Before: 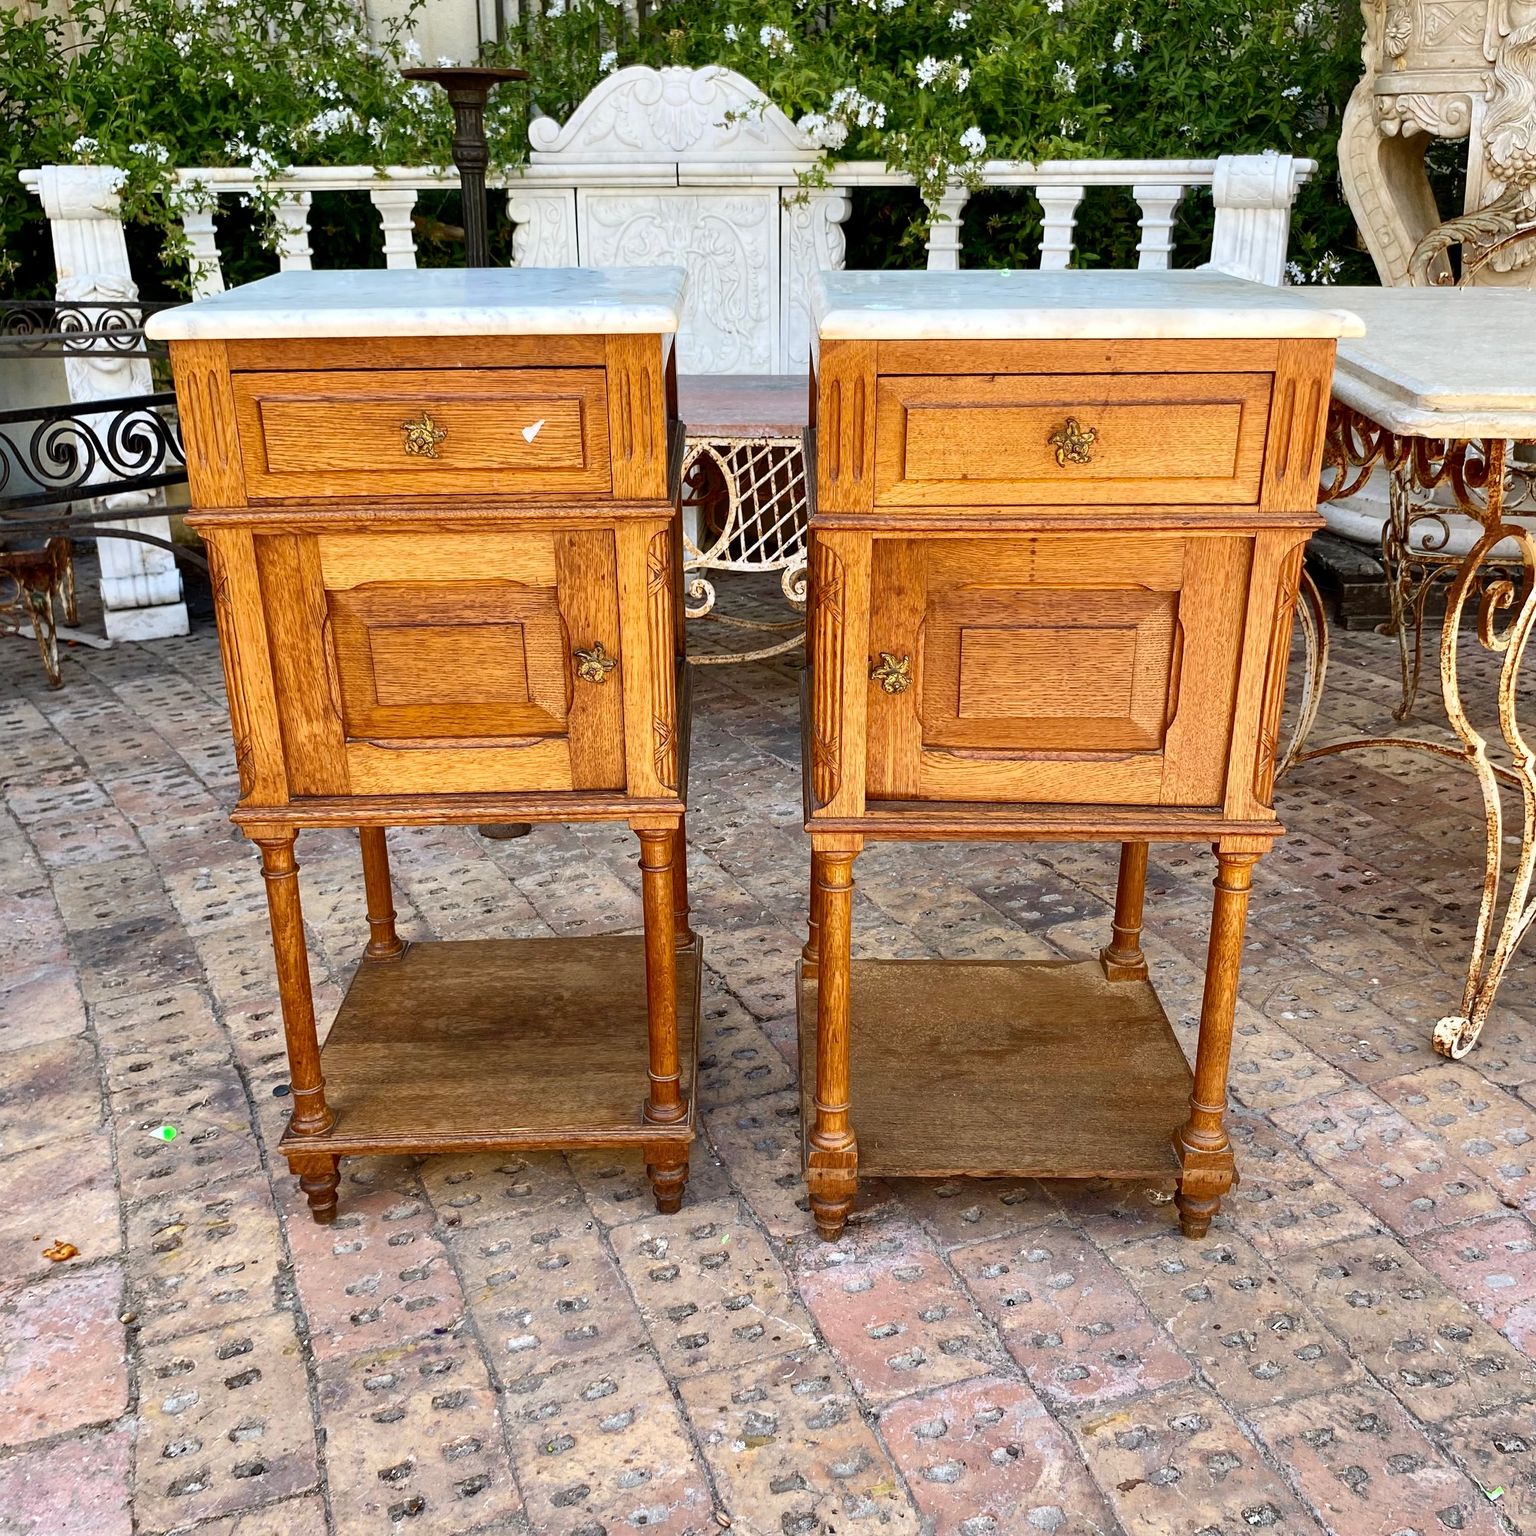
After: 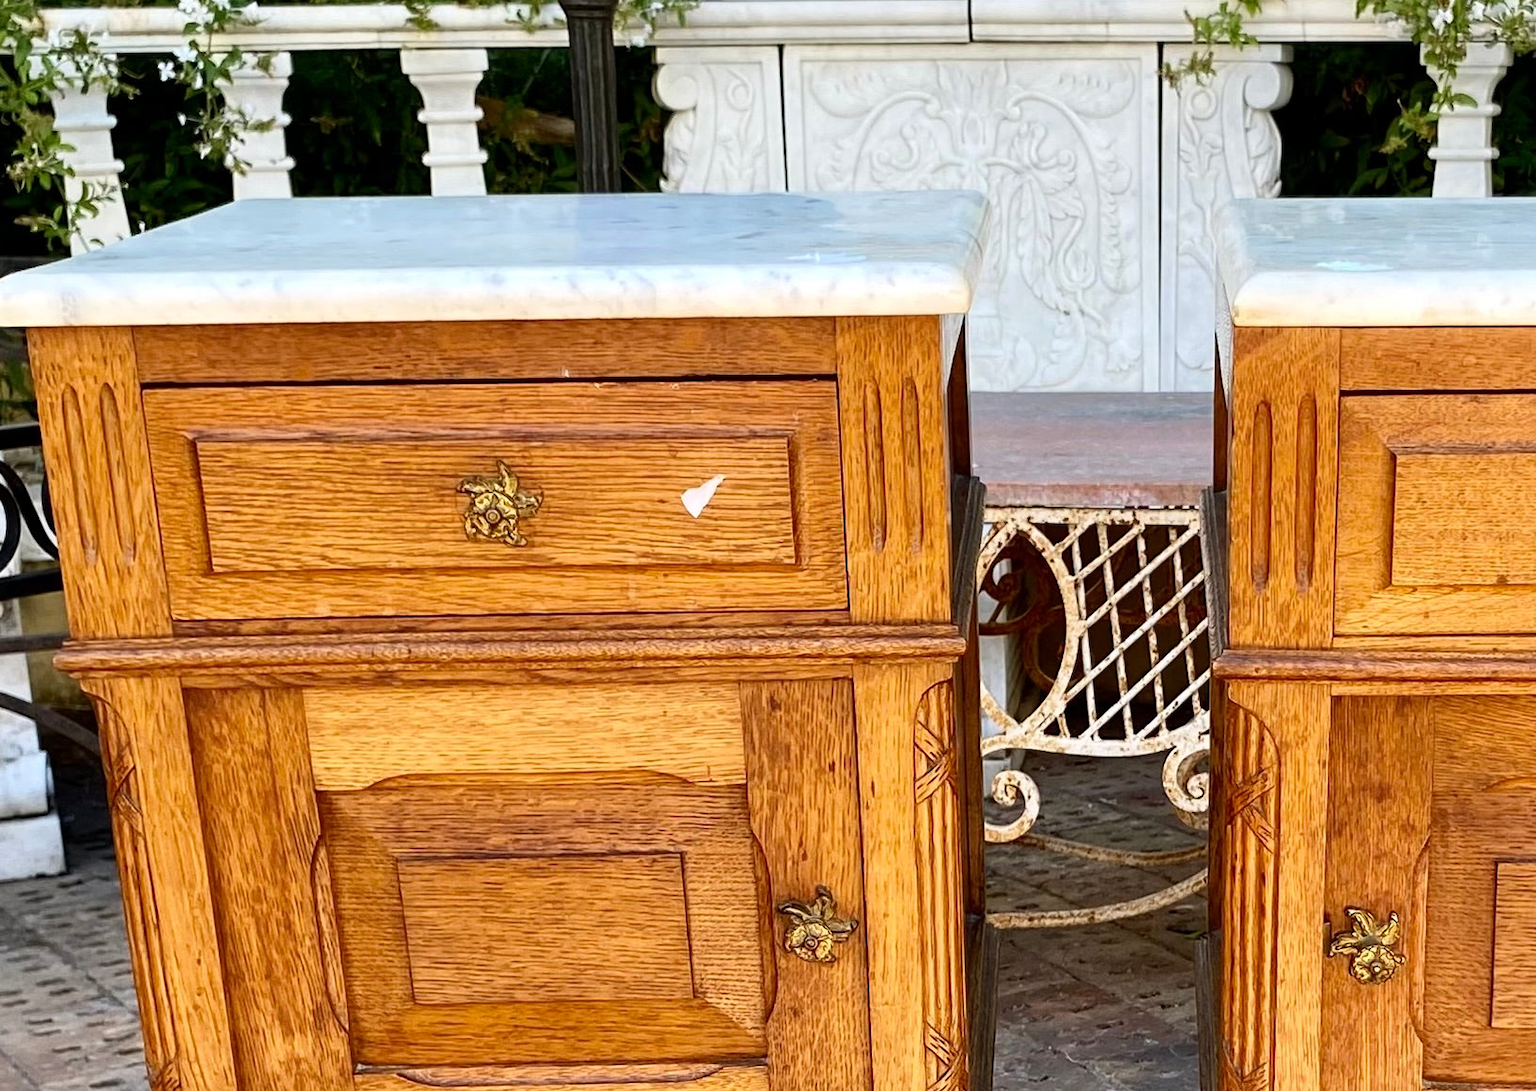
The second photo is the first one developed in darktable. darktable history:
crop: left 10.077%, top 10.652%, right 35.97%, bottom 50.989%
